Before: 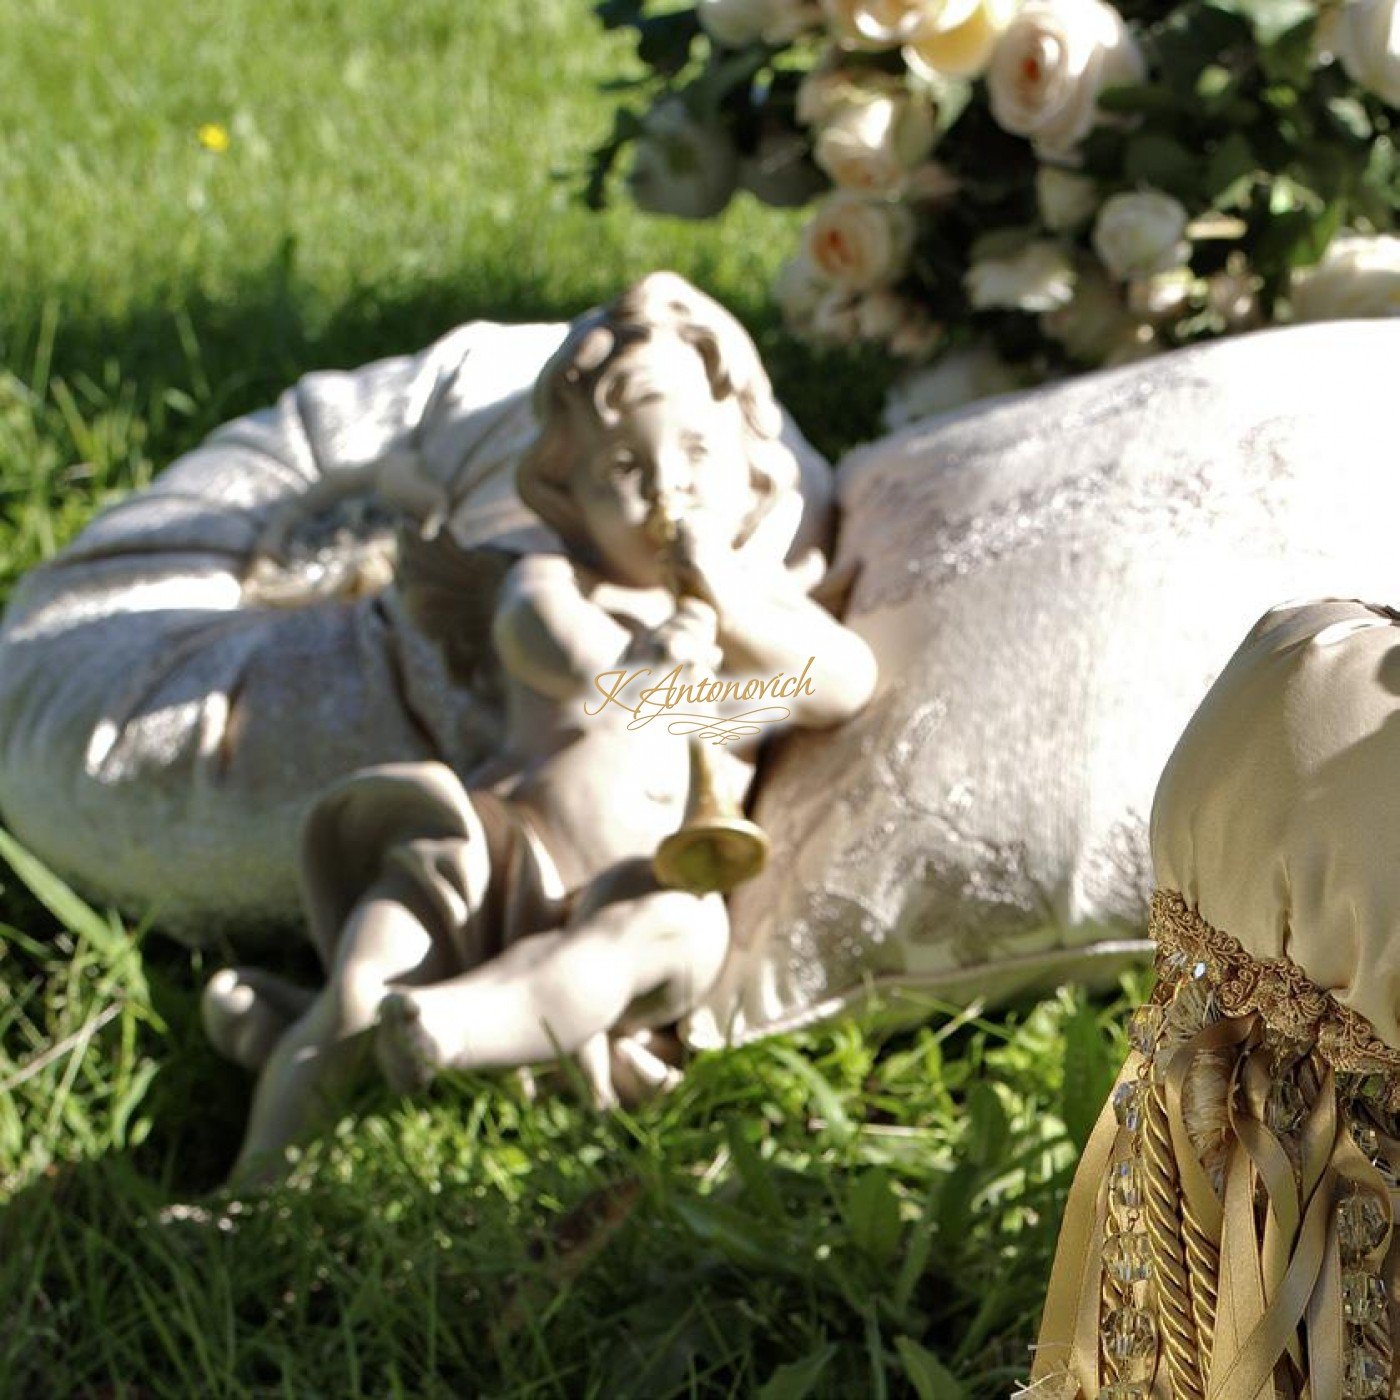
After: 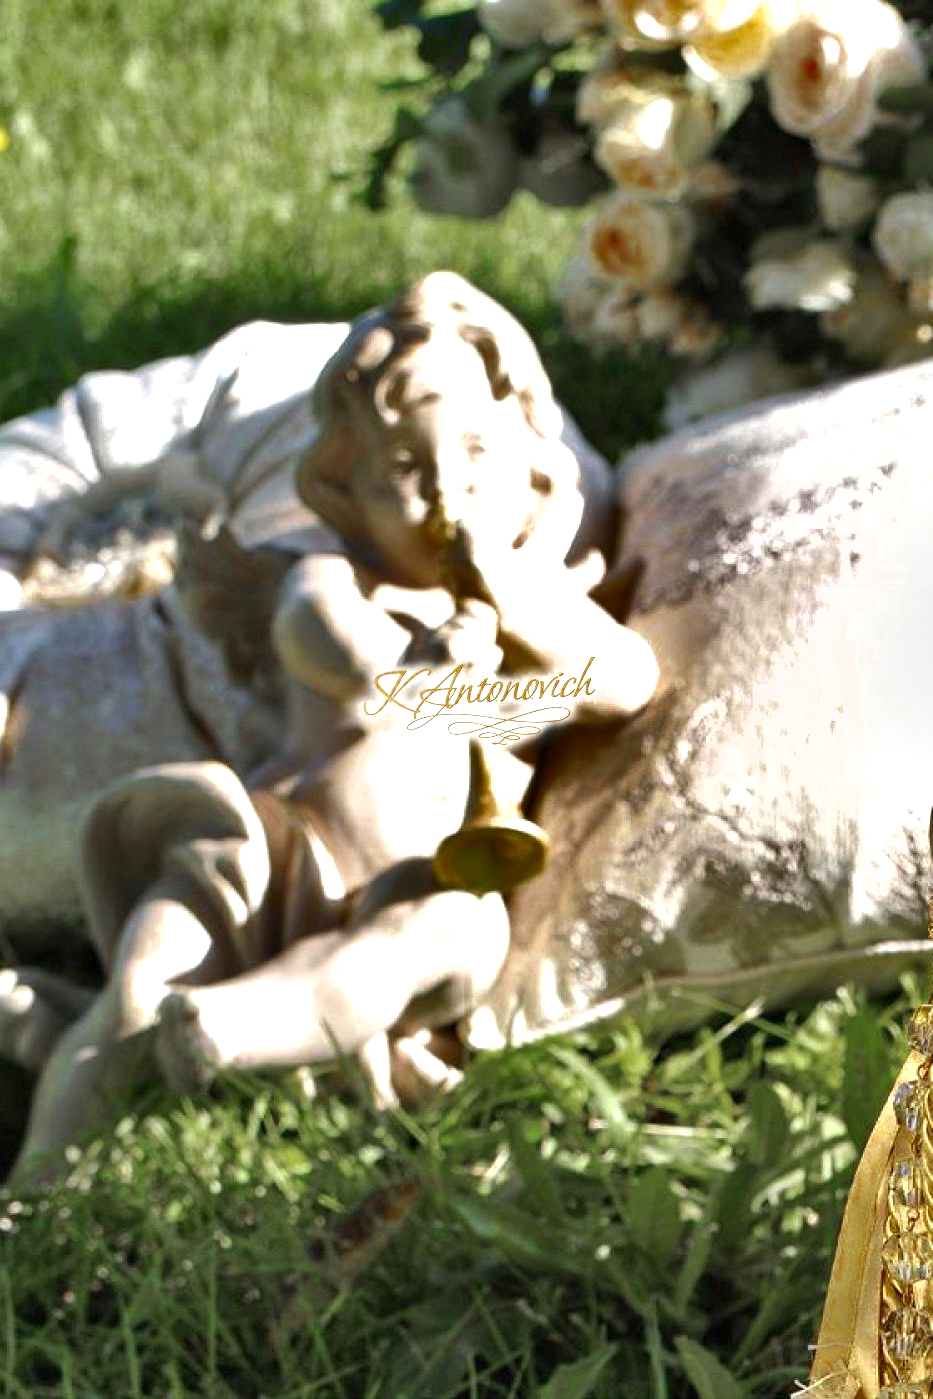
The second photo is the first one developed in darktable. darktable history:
exposure: black level correction 0, exposure 0.7 EV, compensate exposure bias true, compensate highlight preservation false
crop and rotate: left 15.754%, right 17.579%
shadows and highlights: radius 118.69, shadows 42.21, highlights -61.56, soften with gaussian
color zones: curves: ch0 [(0.11, 0.396) (0.195, 0.36) (0.25, 0.5) (0.303, 0.412) (0.357, 0.544) (0.75, 0.5) (0.967, 0.328)]; ch1 [(0, 0.468) (0.112, 0.512) (0.202, 0.6) (0.25, 0.5) (0.307, 0.352) (0.357, 0.544) (0.75, 0.5) (0.963, 0.524)]
